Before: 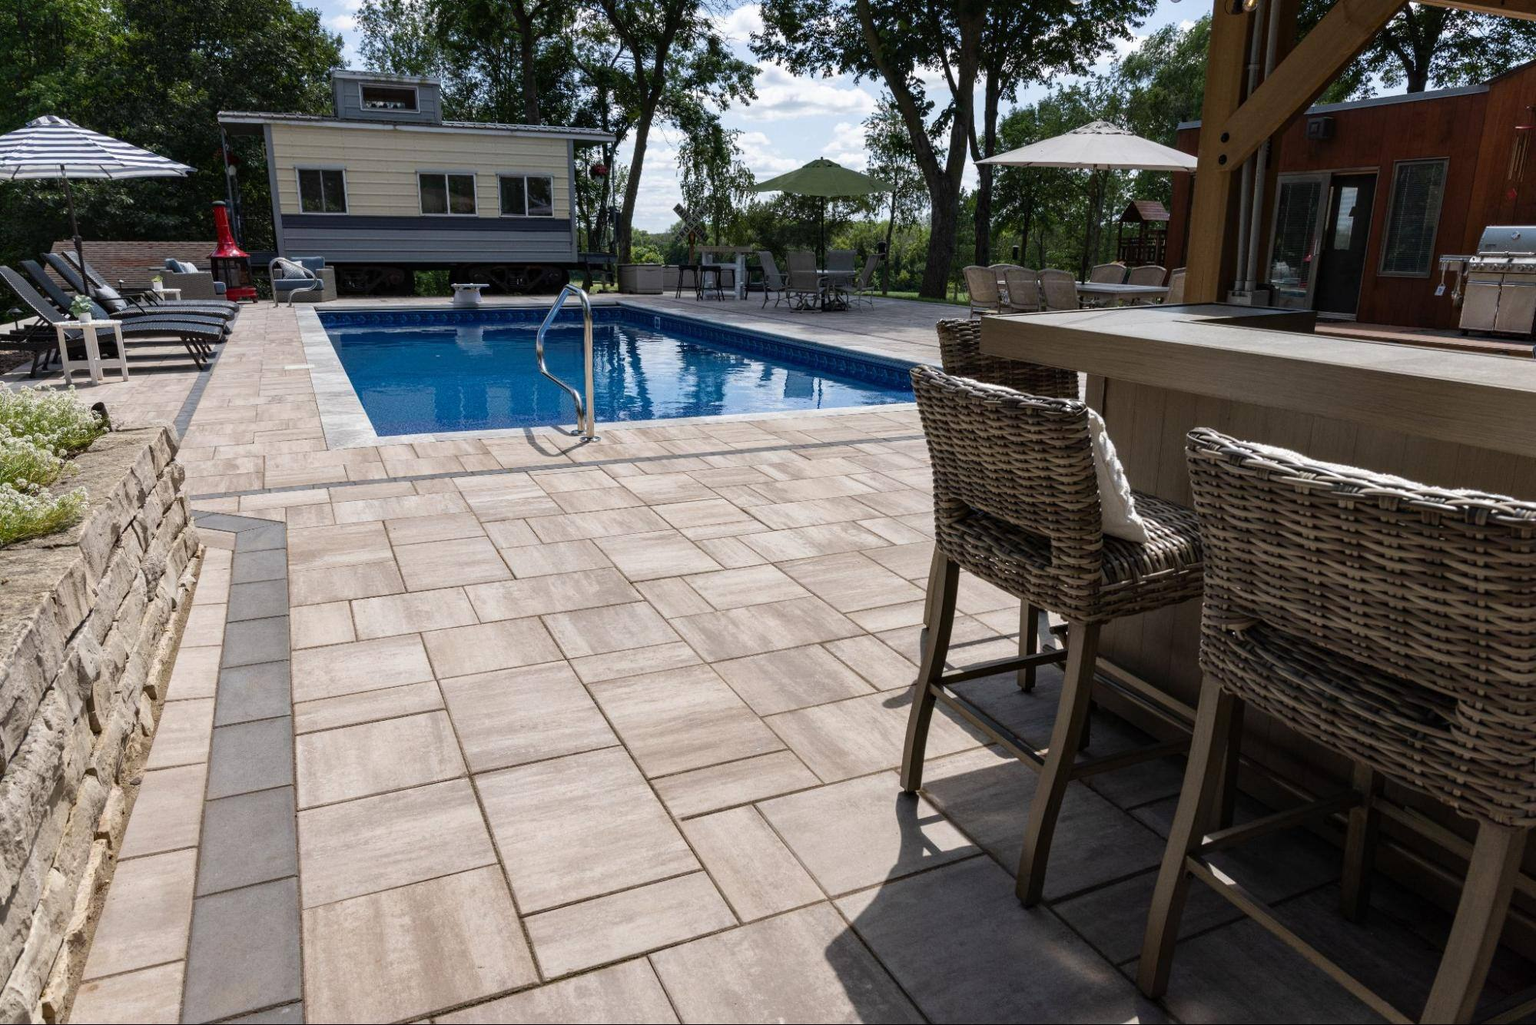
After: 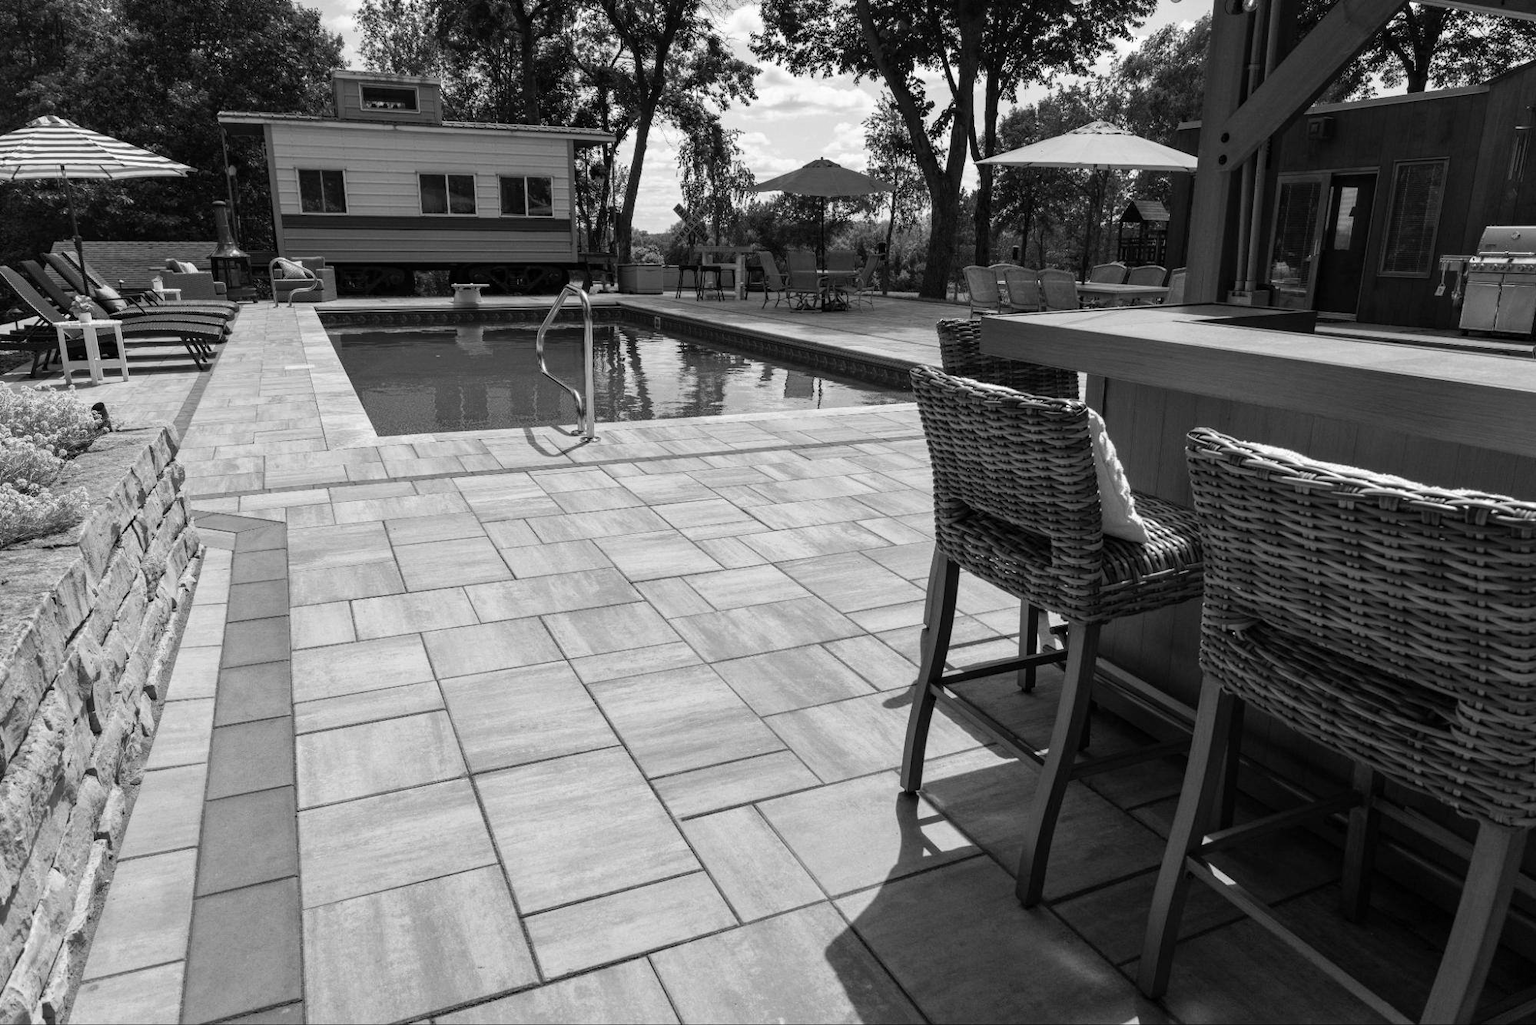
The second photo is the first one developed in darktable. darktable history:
white balance: red 1, blue 1
monochrome: on, module defaults
